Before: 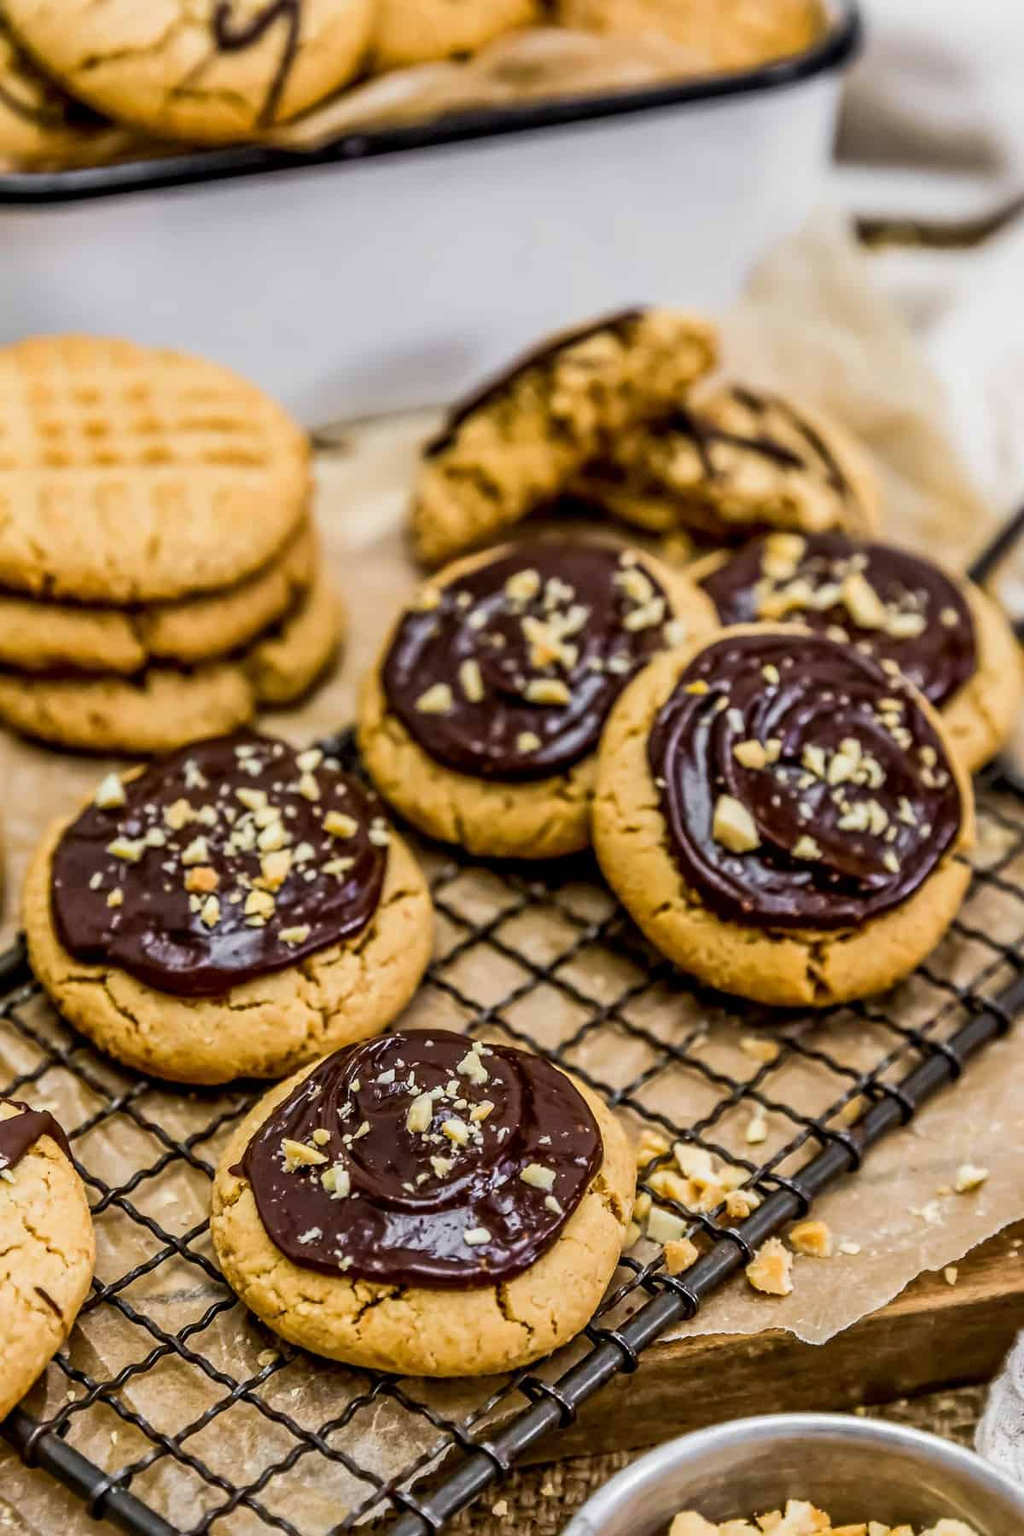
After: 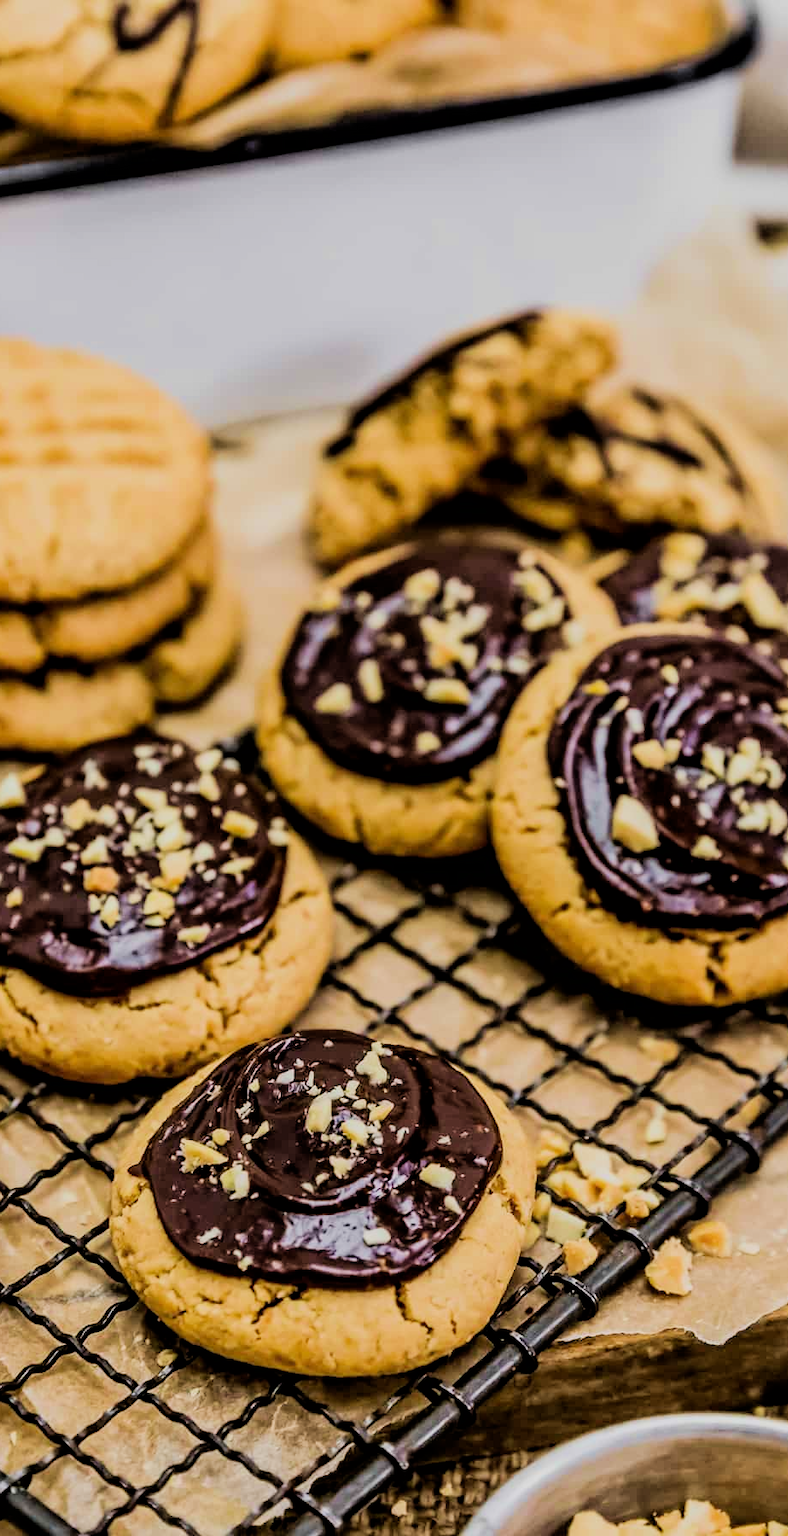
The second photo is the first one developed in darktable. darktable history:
velvia: on, module defaults
filmic rgb: black relative exposure -4.13 EV, white relative exposure 5.15 EV, threshold 3.05 EV, hardness 2.1, contrast 1.176, enable highlight reconstruction true
crop: left 9.864%, right 12.839%
exposure: exposure 0.297 EV, compensate highlight preservation false
